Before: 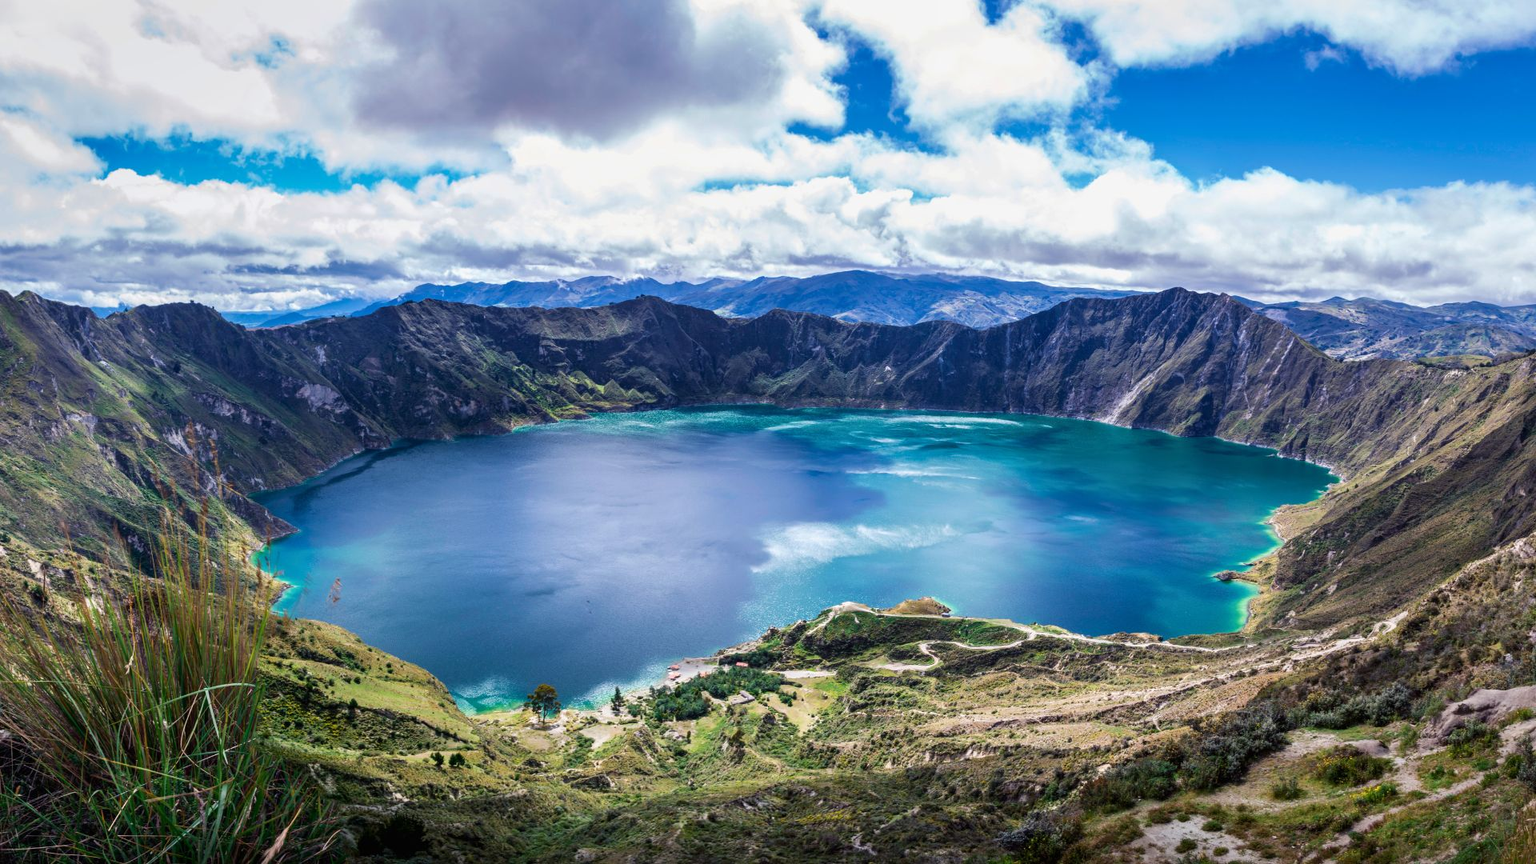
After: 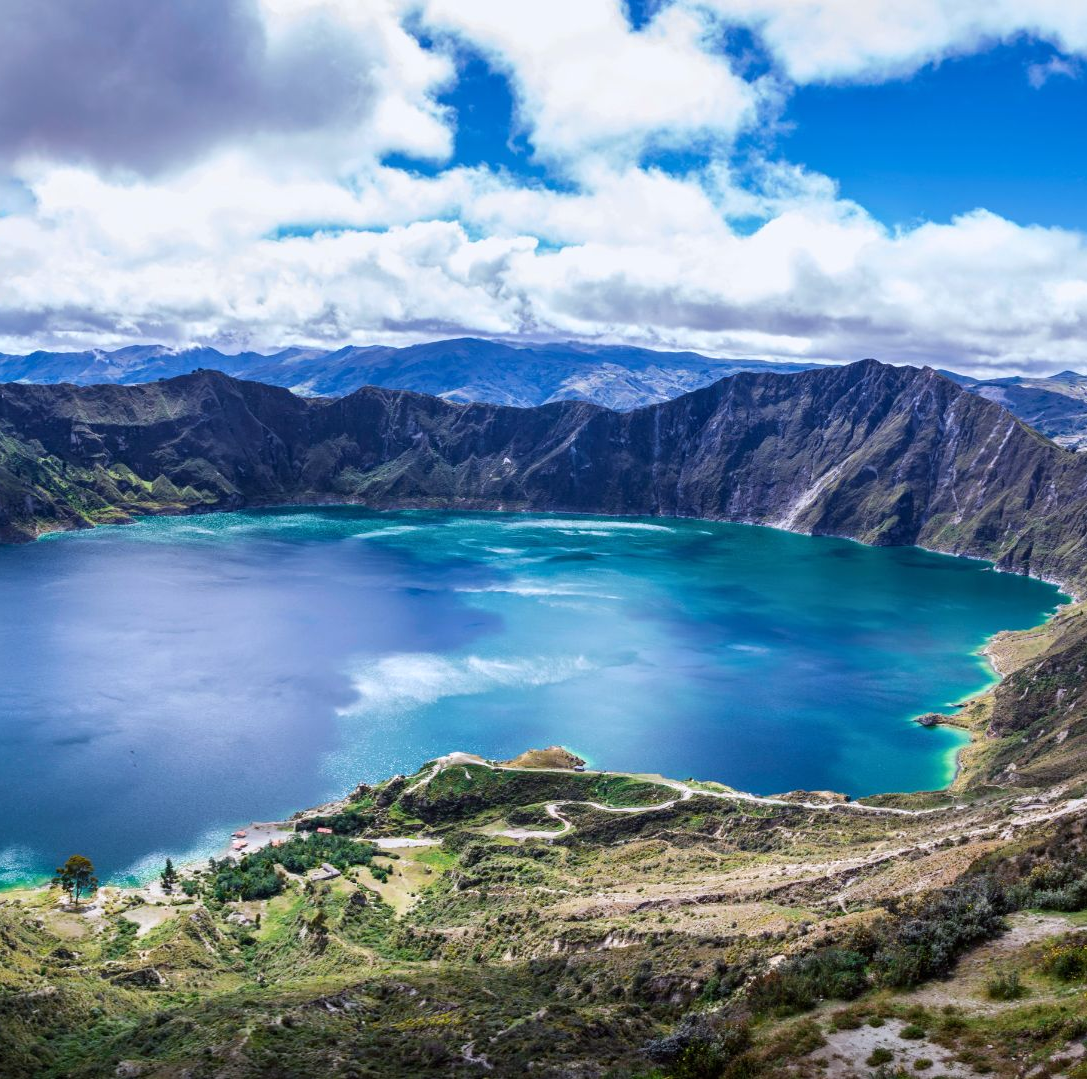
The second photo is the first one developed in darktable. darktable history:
crop: left 31.458%, top 0%, right 11.876%
white balance: red 0.983, blue 1.036
